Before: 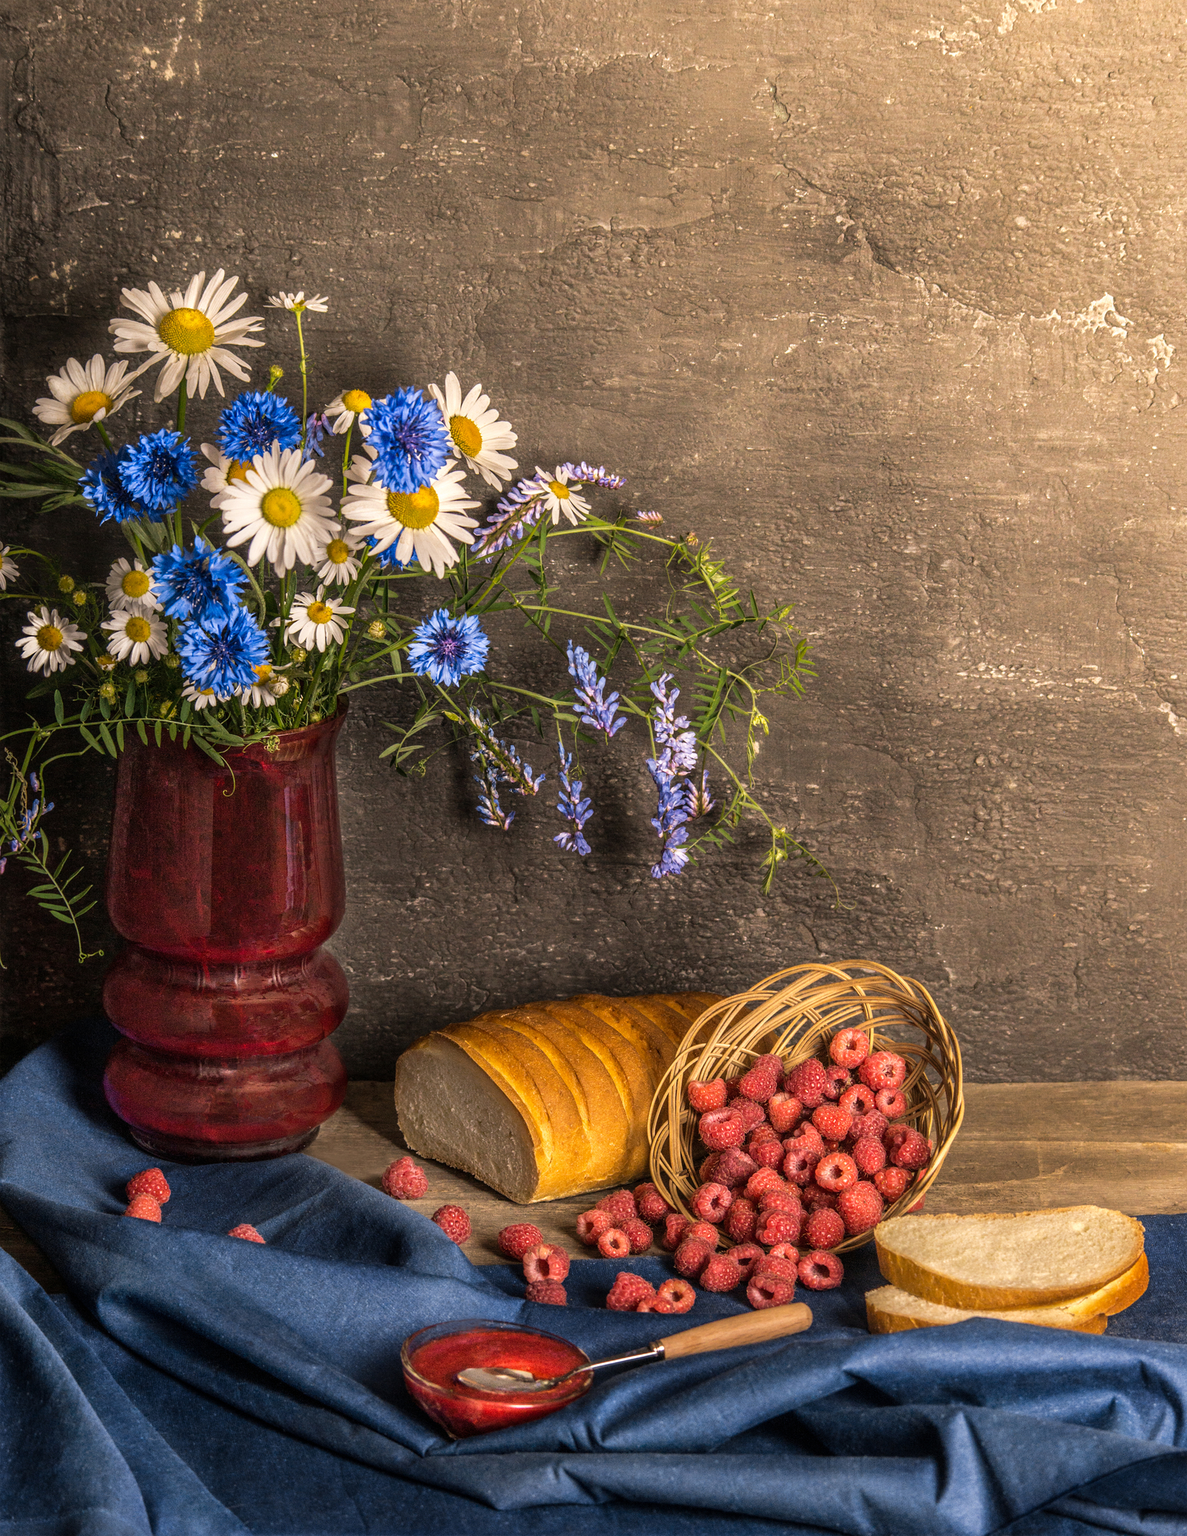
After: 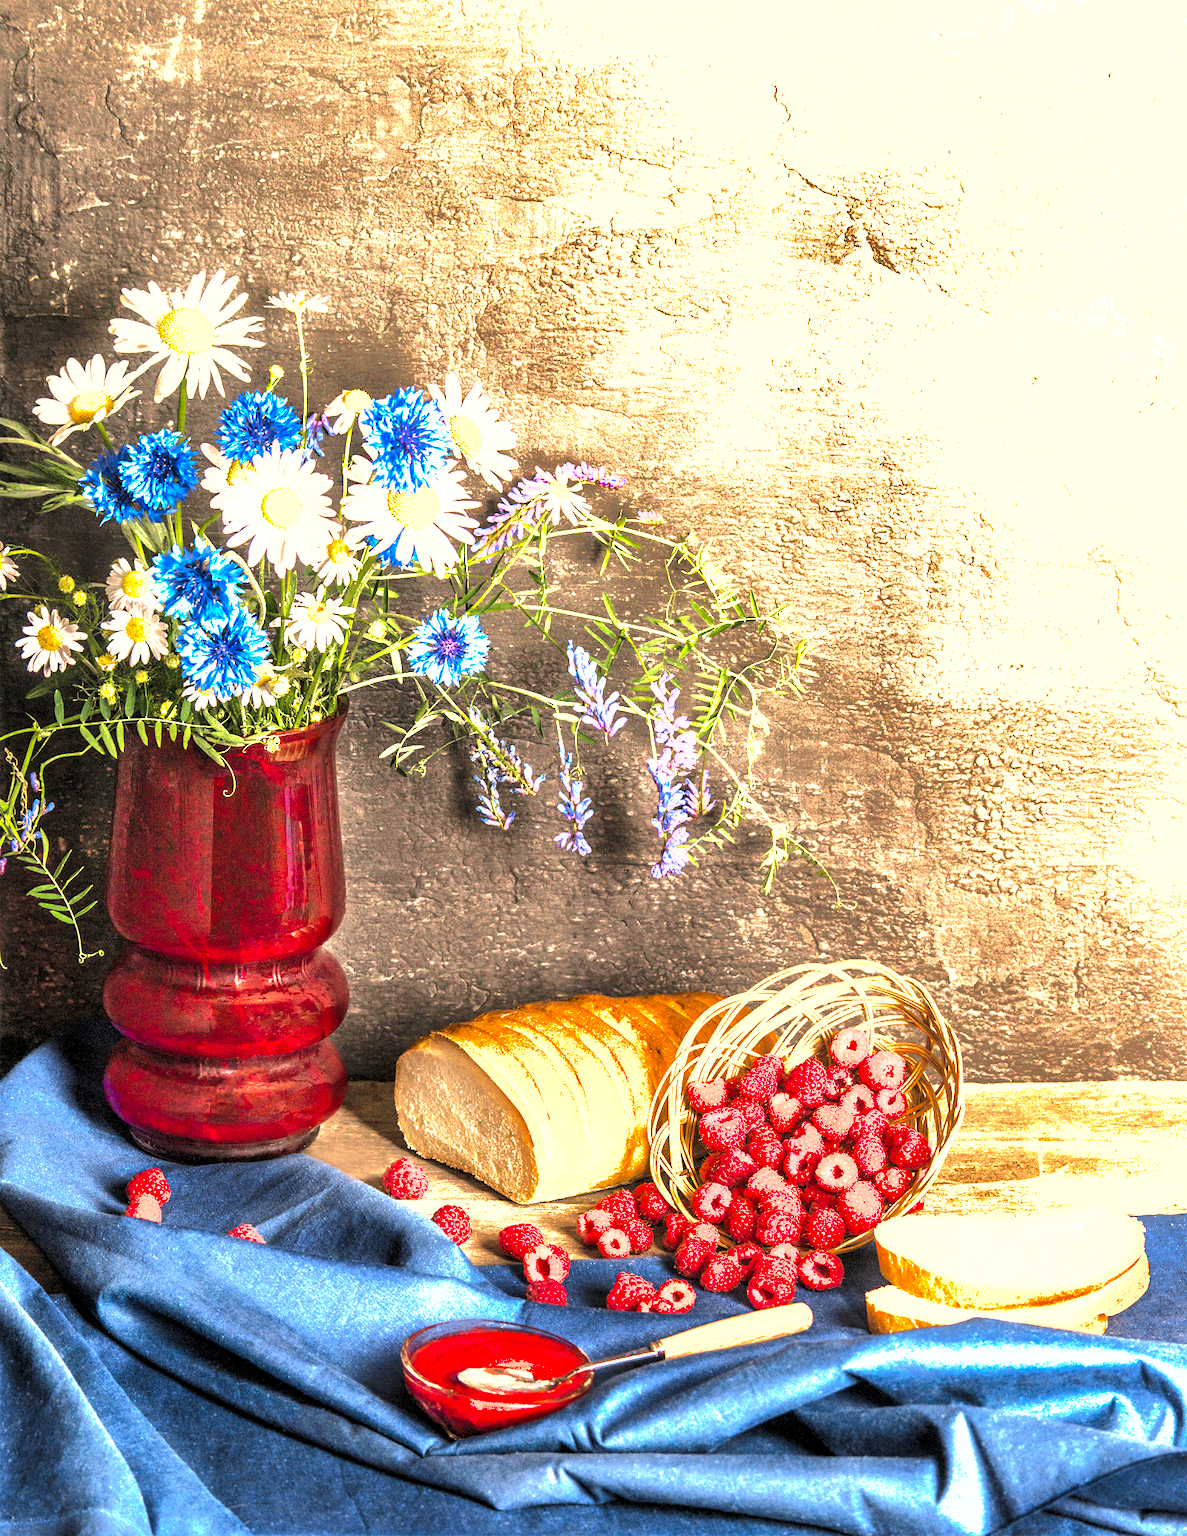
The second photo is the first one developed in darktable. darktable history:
levels: levels [0.062, 0.494, 0.925]
exposure: black level correction 0, exposure 2.11 EV, compensate exposure bias true
shadows and highlights: shadows 39.22, highlights -59.86
color zones: curves: ch0 [(0.004, 0.305) (0.261, 0.623) (0.389, 0.399) (0.708, 0.571) (0.947, 0.34)]; ch1 [(0.025, 0.645) (0.229, 0.584) (0.326, 0.551) (0.484, 0.262) (0.757, 0.643)]
